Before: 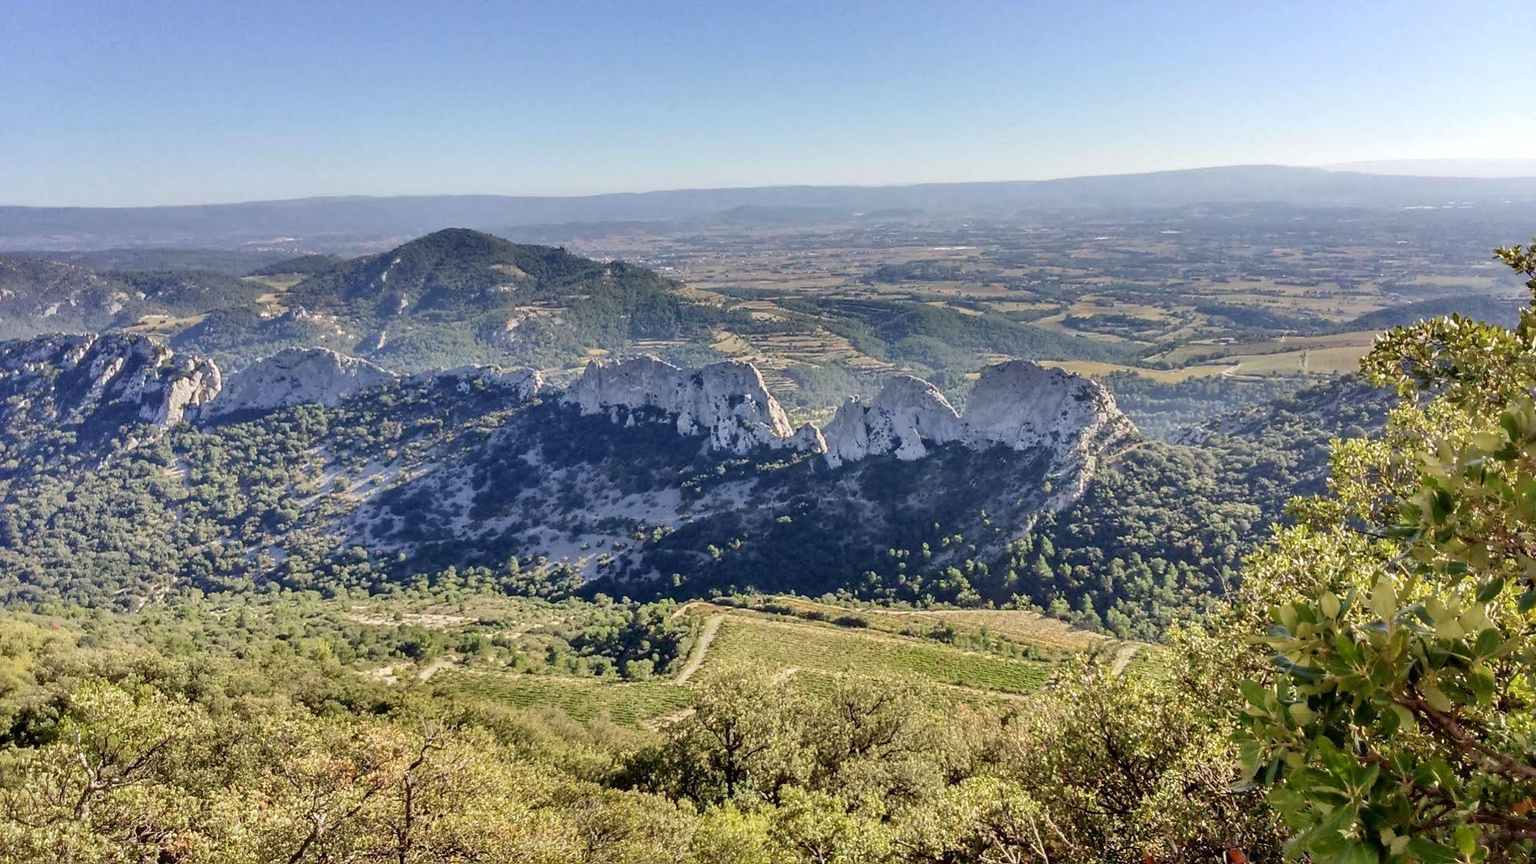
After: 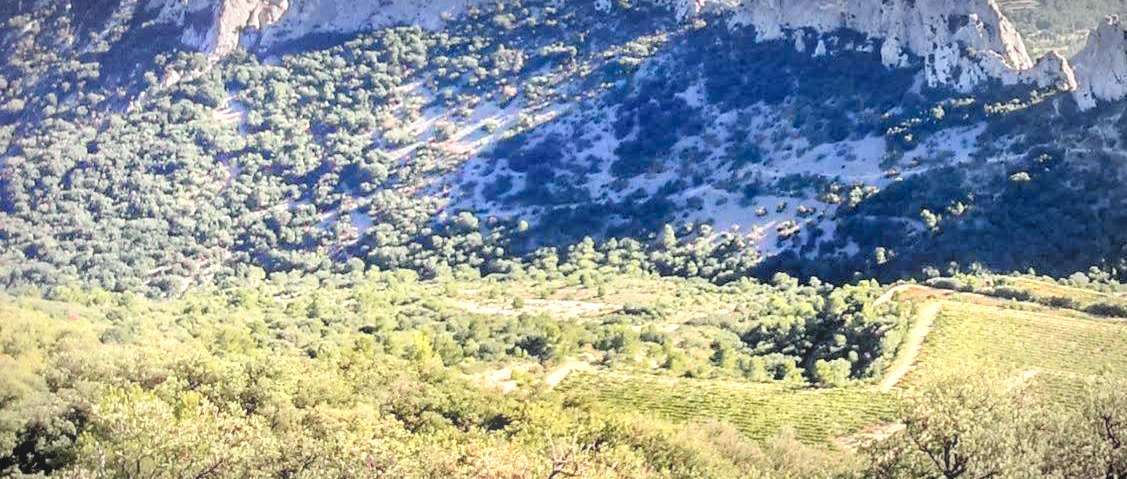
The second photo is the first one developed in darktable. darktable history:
tone curve: curves: ch0 [(0, 0.046) (0.04, 0.074) (0.831, 0.861) (1, 1)]; ch1 [(0, 0) (0.146, 0.159) (0.338, 0.365) (0.417, 0.455) (0.489, 0.486) (0.504, 0.502) (0.529, 0.537) (0.563, 0.567) (1, 1)]; ch2 [(0, 0) (0.307, 0.298) (0.388, 0.375) (0.443, 0.456) (0.485, 0.492) (0.544, 0.525) (1, 1)], color space Lab, independent channels, preserve colors none
bloom: size 9%, threshold 100%, strength 7%
crop: top 44.483%, right 43.593%, bottom 12.892%
vignetting: fall-off radius 70%, automatic ratio true
exposure: exposure 0.669 EV, compensate highlight preservation false
color zones: curves: ch0 [(0, 0.613) (0.01, 0.613) (0.245, 0.448) (0.498, 0.529) (0.642, 0.665) (0.879, 0.777) (0.99, 0.613)]; ch1 [(0, 0) (0.143, 0) (0.286, 0) (0.429, 0) (0.571, 0) (0.714, 0) (0.857, 0)], mix -121.96%
rgb levels: levels [[0.013, 0.434, 0.89], [0, 0.5, 1], [0, 0.5, 1]]
